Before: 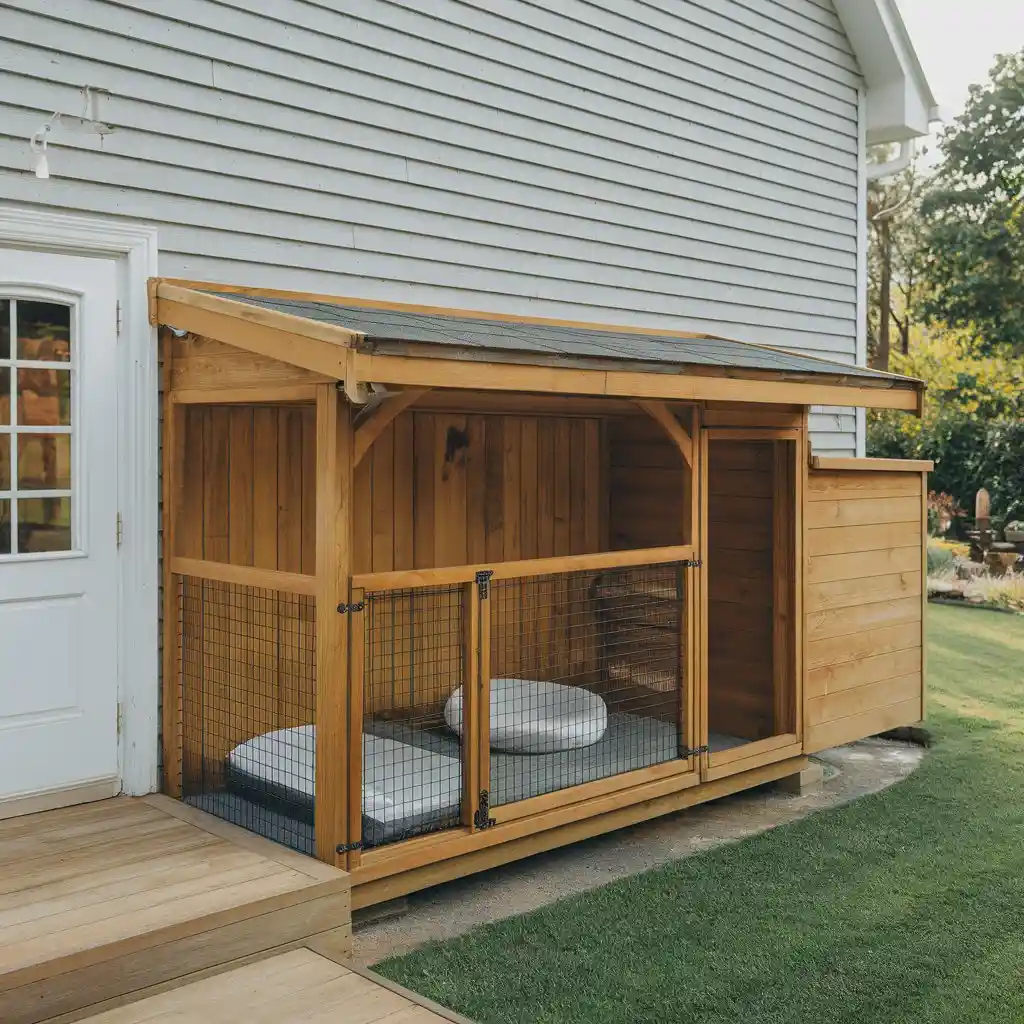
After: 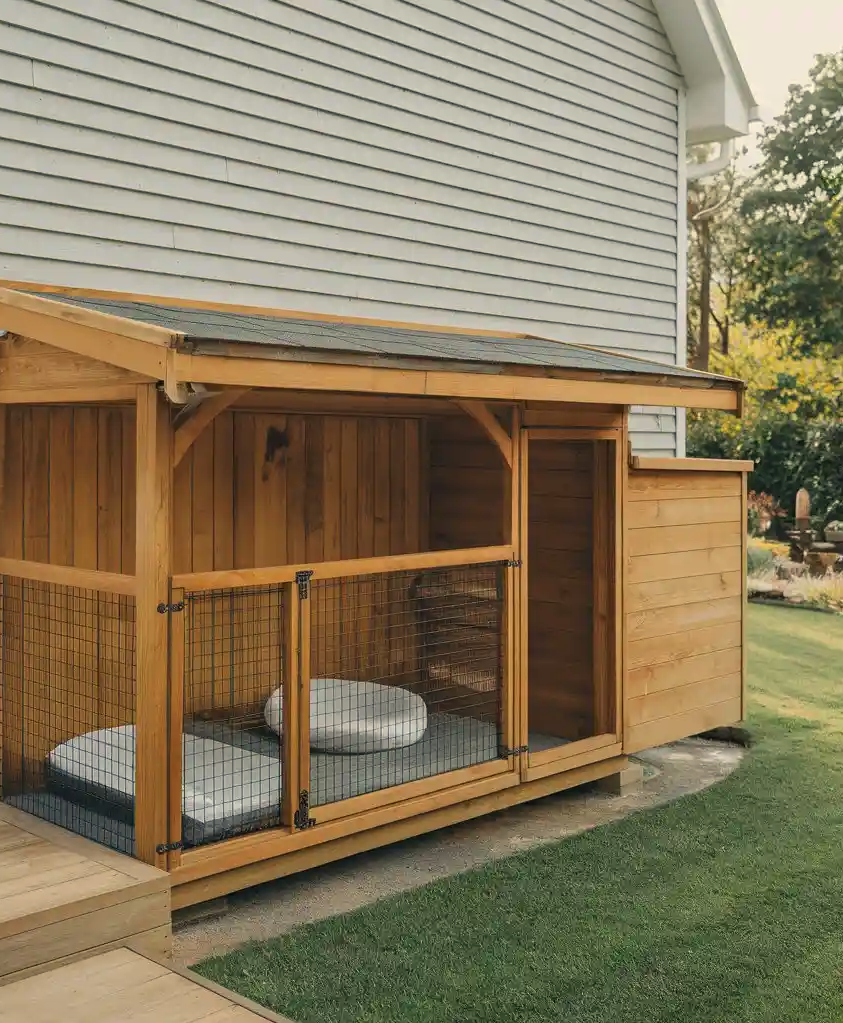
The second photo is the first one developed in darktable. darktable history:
white balance: red 1.045, blue 0.932
crop: left 17.582%, bottom 0.031%
